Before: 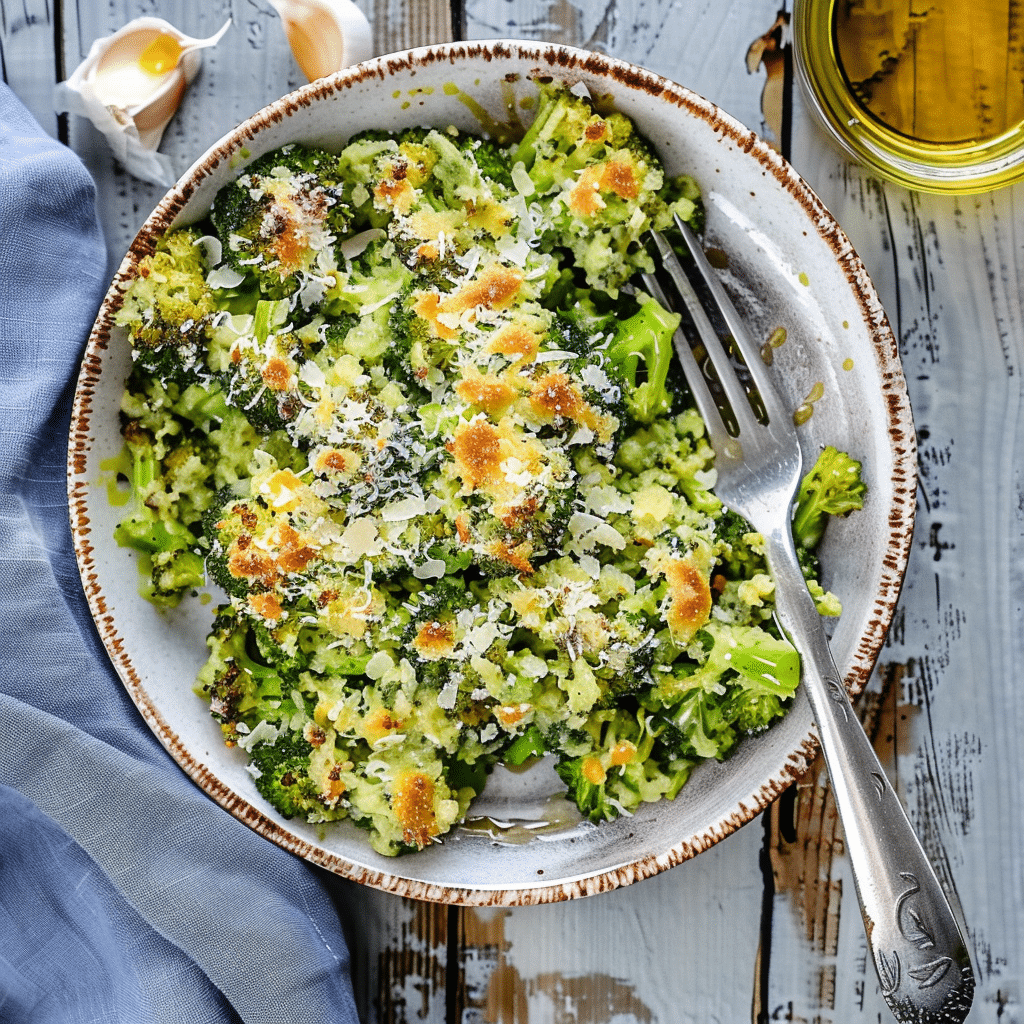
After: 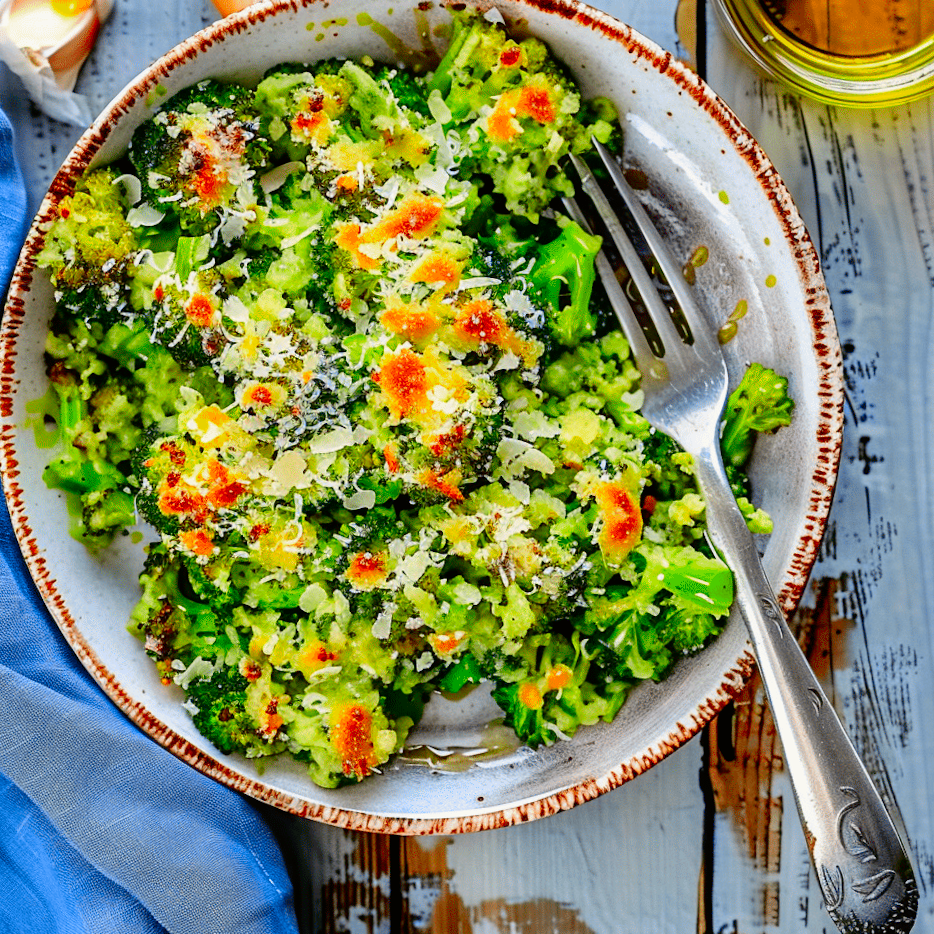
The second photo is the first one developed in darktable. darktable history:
color contrast: green-magenta contrast 1.55, blue-yellow contrast 1.83
tone curve: curves: ch0 [(0, 0) (0.059, 0.027) (0.162, 0.125) (0.304, 0.279) (0.547, 0.532) (0.828, 0.815) (1, 0.983)]; ch1 [(0, 0) (0.23, 0.166) (0.34, 0.298) (0.371, 0.334) (0.435, 0.408) (0.477, 0.469) (0.499, 0.498) (0.529, 0.544) (0.559, 0.587) (0.743, 0.798) (1, 1)]; ch2 [(0, 0) (0.431, 0.414) (0.498, 0.503) (0.524, 0.531) (0.568, 0.567) (0.6, 0.597) (0.643, 0.631) (0.74, 0.721) (1, 1)], color space Lab, independent channels, preserve colors none
crop and rotate: angle 1.96°, left 5.673%, top 5.673%
